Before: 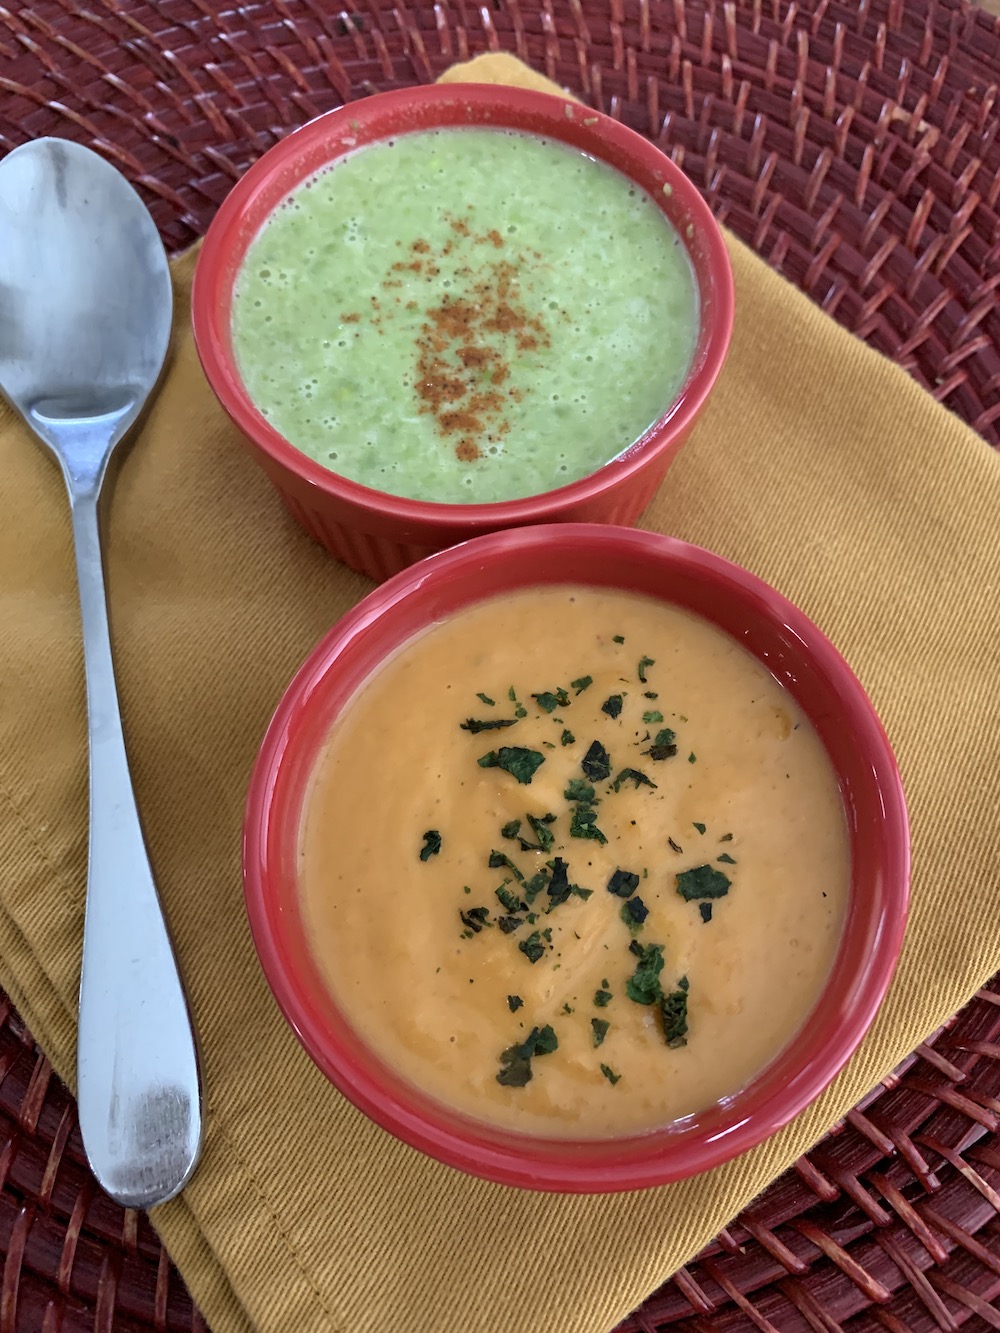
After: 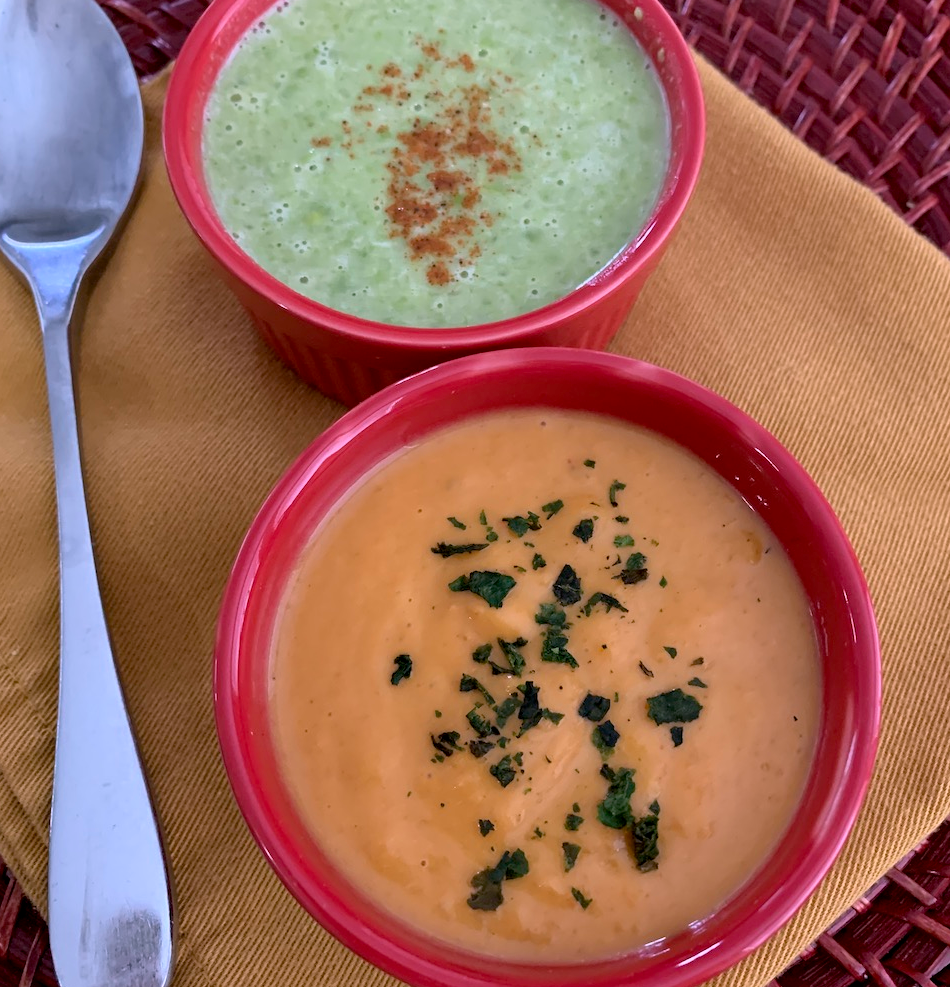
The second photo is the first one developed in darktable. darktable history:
exposure: black level correction 0.006, exposure -0.226 EV, compensate highlight preservation false
crop and rotate: left 2.991%, top 13.302%, right 1.981%, bottom 12.636%
white balance: red 1.066, blue 1.119
